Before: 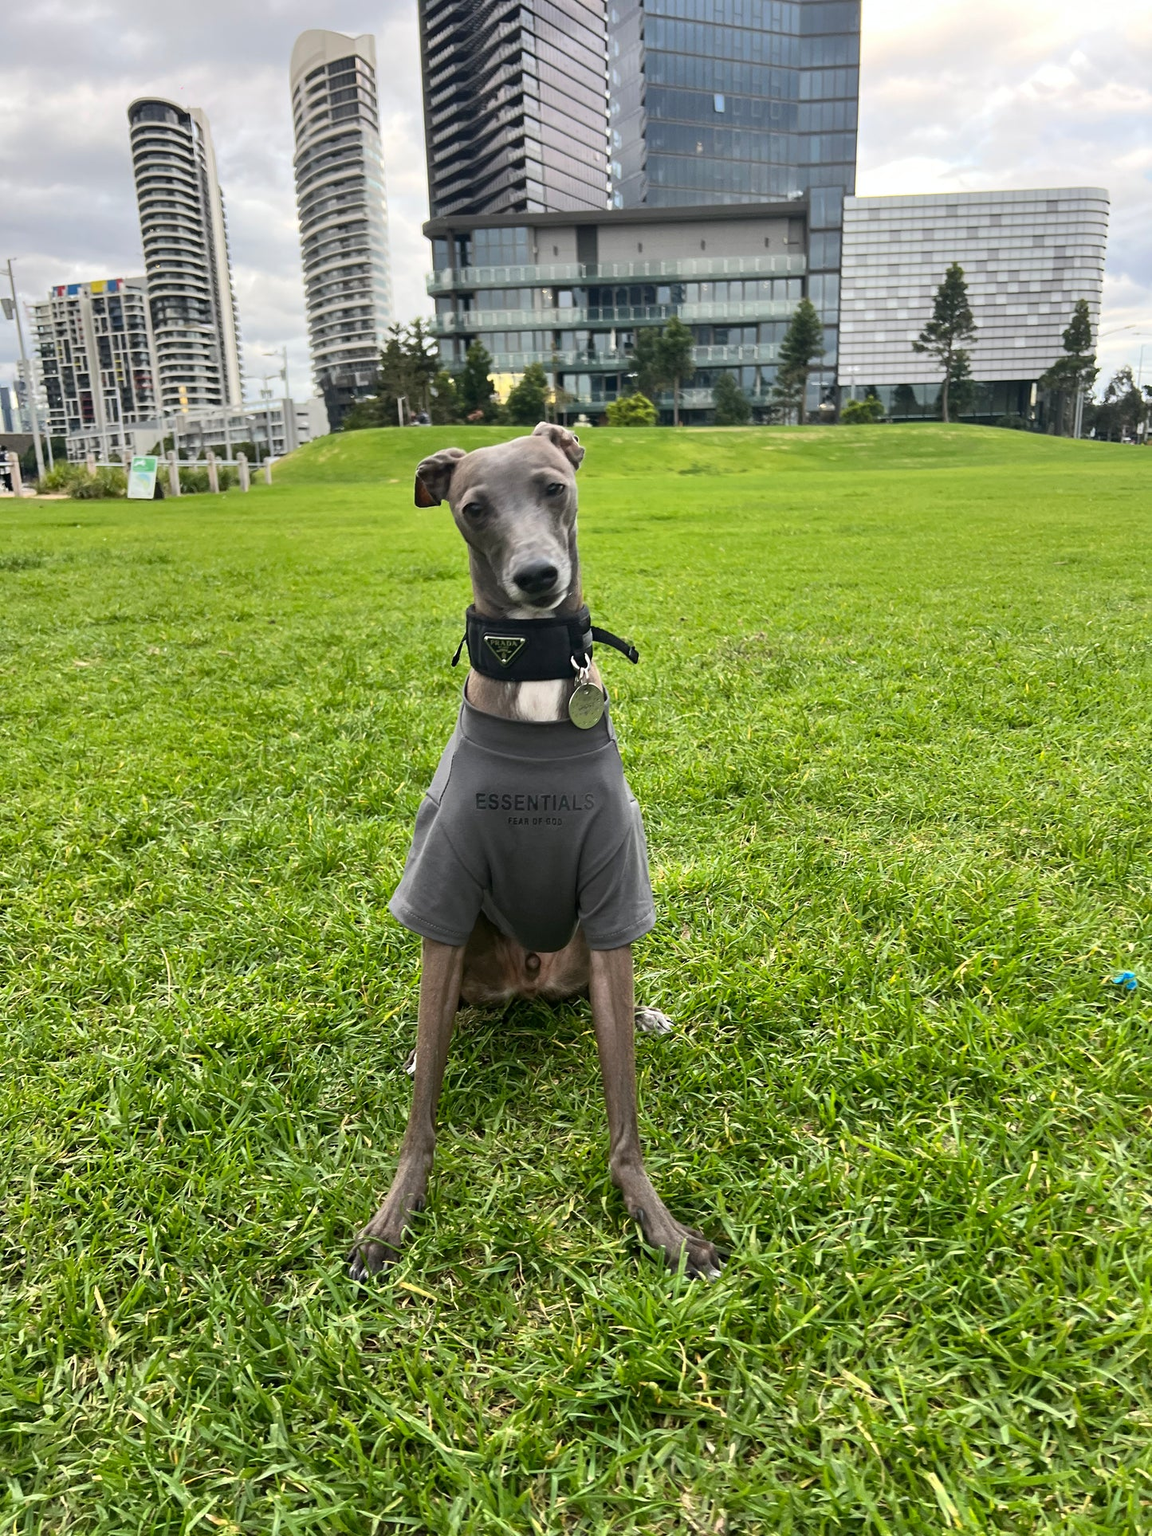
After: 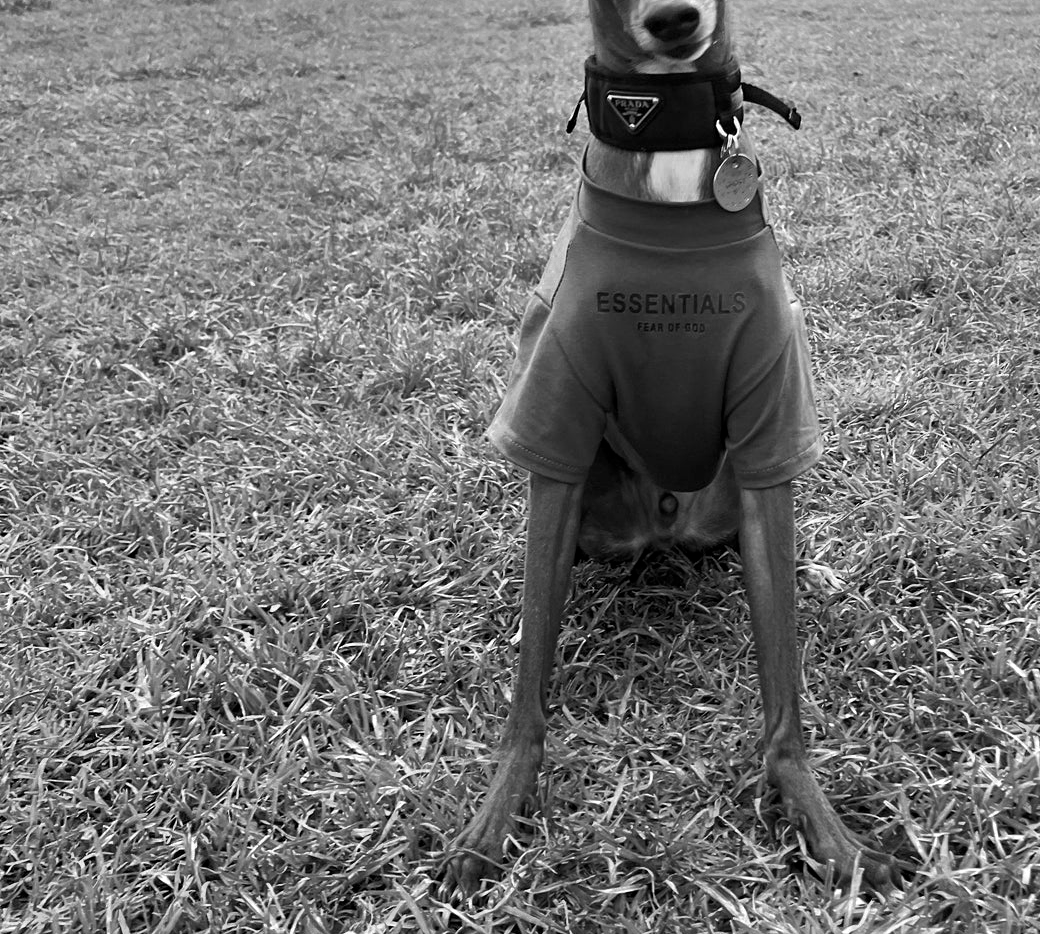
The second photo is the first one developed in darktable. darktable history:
crop: top 36.498%, right 27.964%, bottom 14.995%
color zones: curves: ch0 [(0.002, 0.429) (0.121, 0.212) (0.198, 0.113) (0.276, 0.344) (0.331, 0.541) (0.41, 0.56) (0.482, 0.289) (0.619, 0.227) (0.721, 0.18) (0.821, 0.435) (0.928, 0.555) (1, 0.587)]; ch1 [(0, 0) (0.143, 0) (0.286, 0) (0.429, 0) (0.571, 0) (0.714, 0) (0.857, 0)]
color balance rgb: shadows lift › chroma 2%, shadows lift › hue 185.64°, power › luminance 1.48%, highlights gain › chroma 3%, highlights gain › hue 54.51°, global offset › luminance -0.4%, perceptual saturation grading › highlights -18.47%, perceptual saturation grading › mid-tones 6.62%, perceptual saturation grading › shadows 28.22%, perceptual brilliance grading › highlights 15.68%, perceptual brilliance grading › shadows -14.29%, global vibrance 25.96%, contrast 6.45%
